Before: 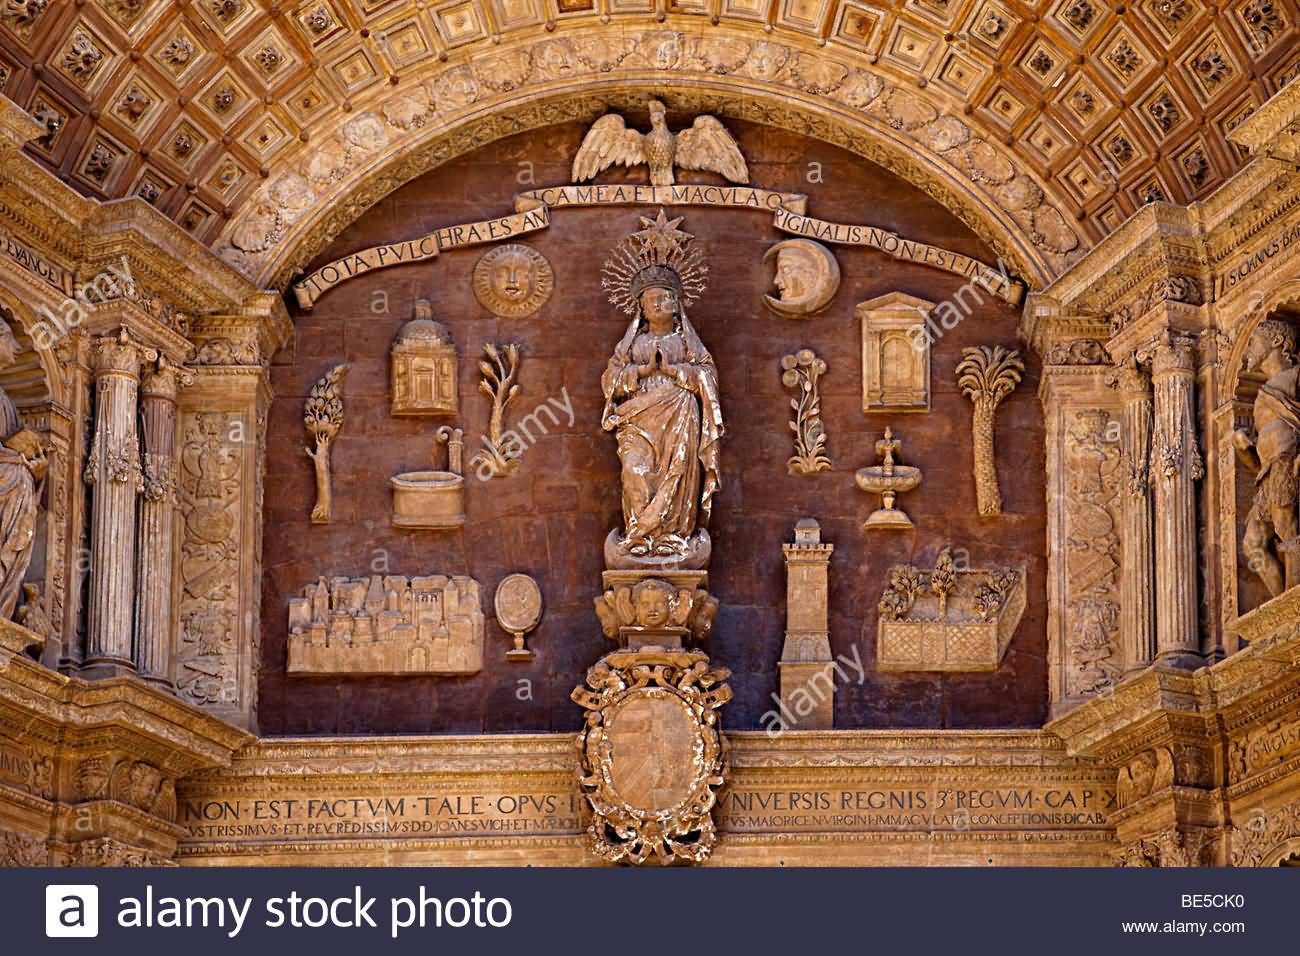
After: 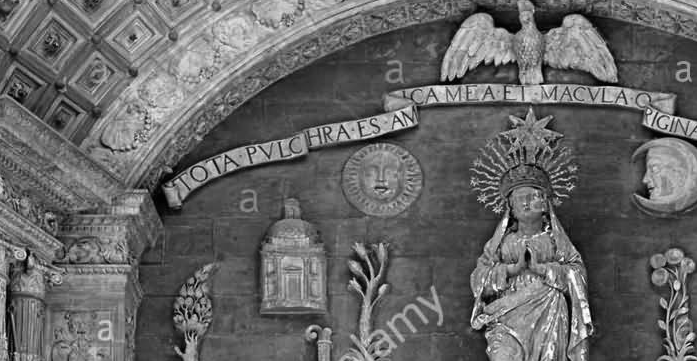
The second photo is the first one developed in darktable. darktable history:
monochrome: on, module defaults
crop: left 10.121%, top 10.631%, right 36.218%, bottom 51.526%
